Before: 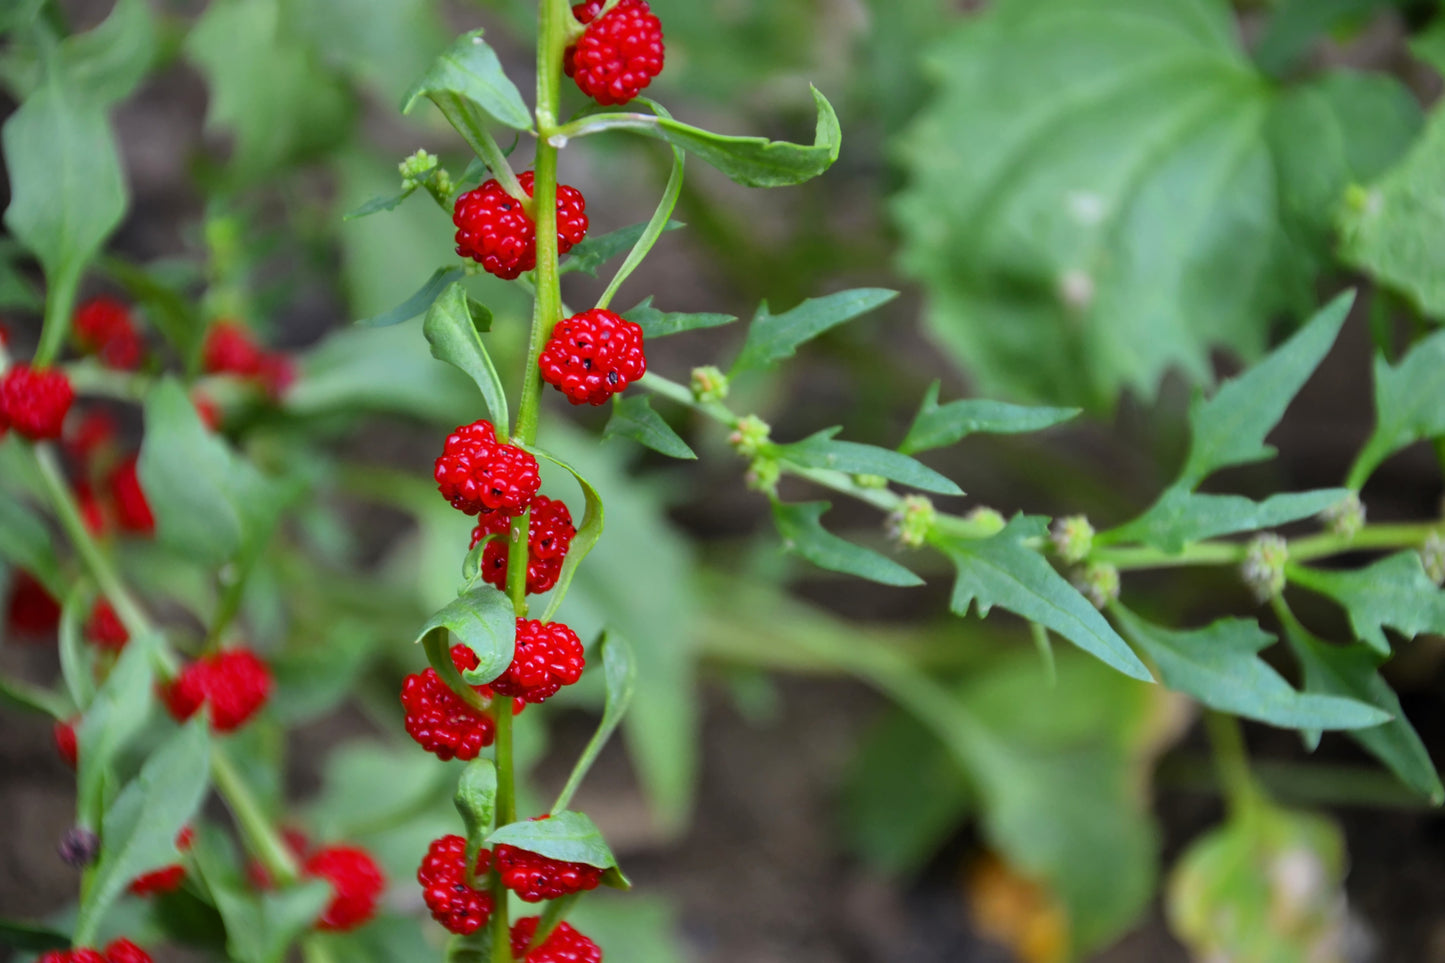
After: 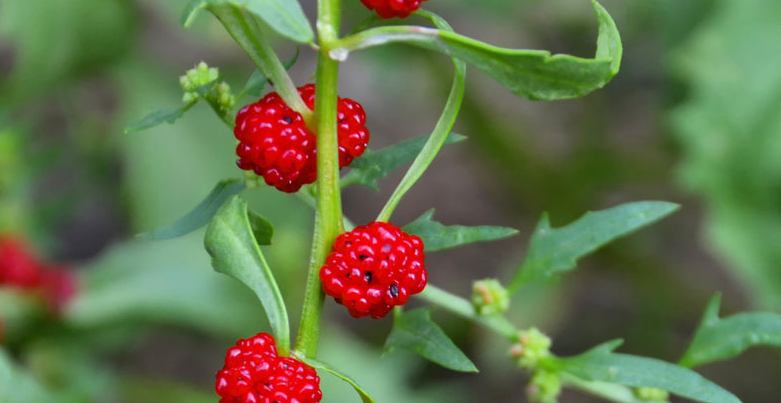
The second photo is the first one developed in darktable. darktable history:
crop: left 15.198%, top 9.053%, right 30.704%, bottom 49.064%
